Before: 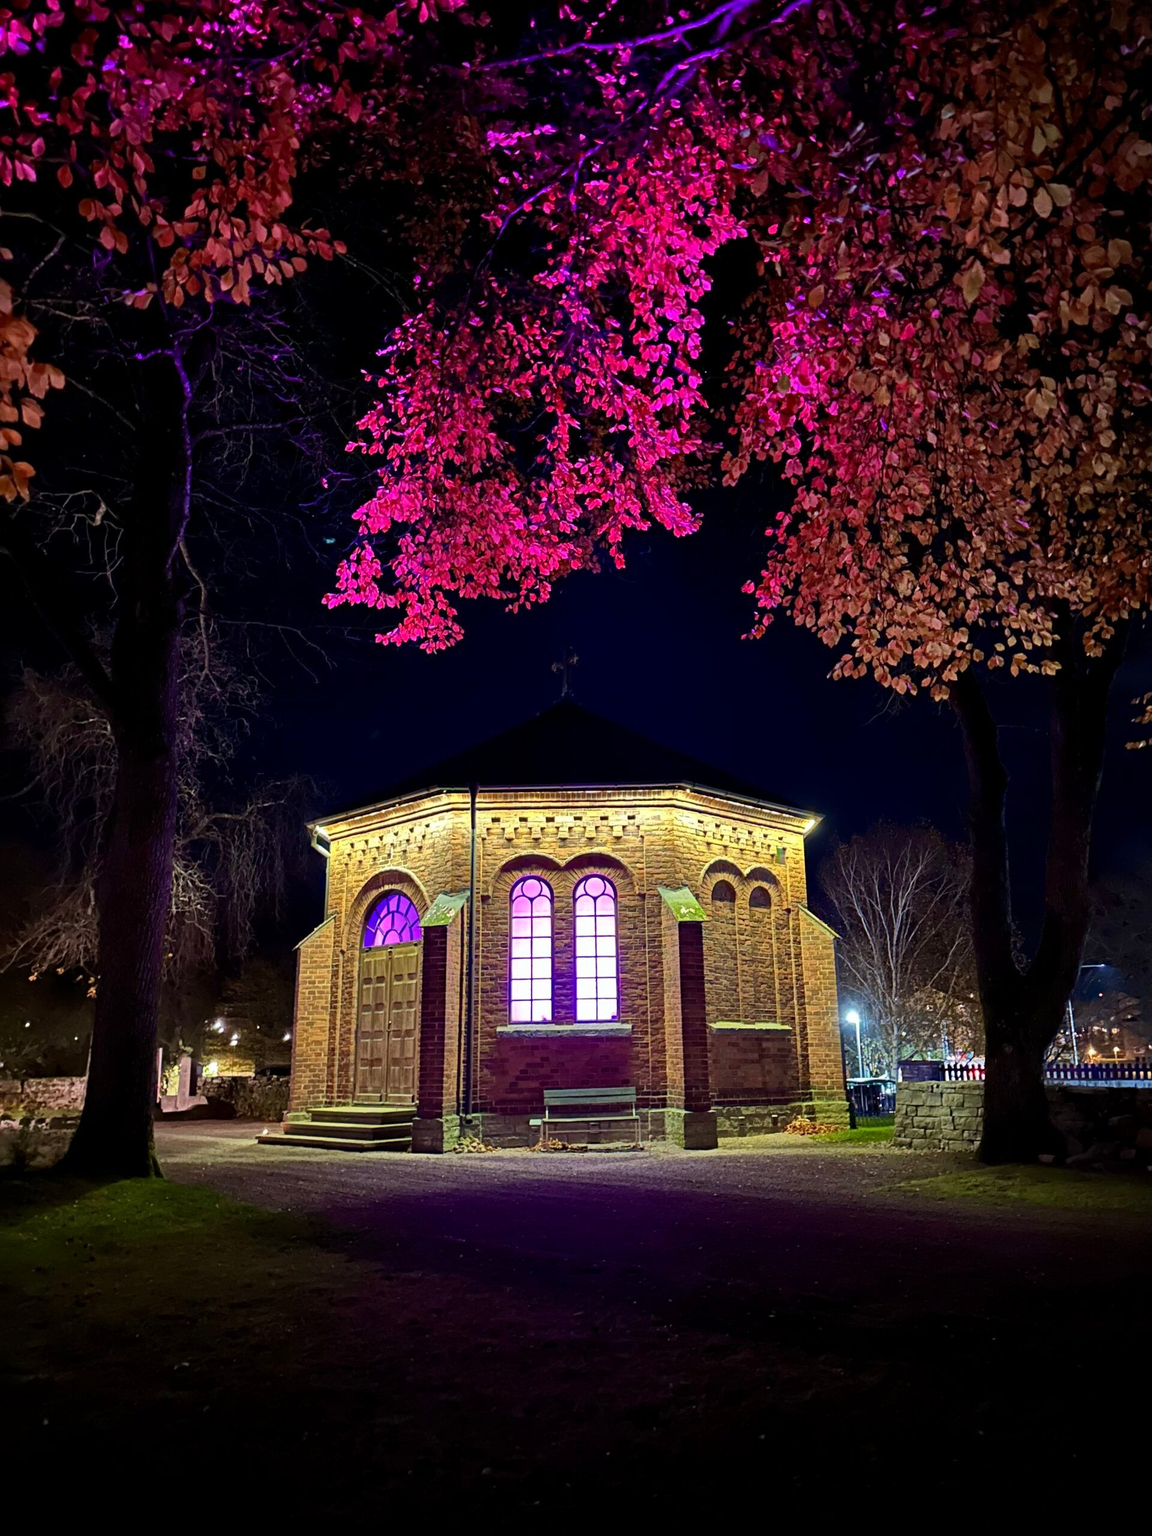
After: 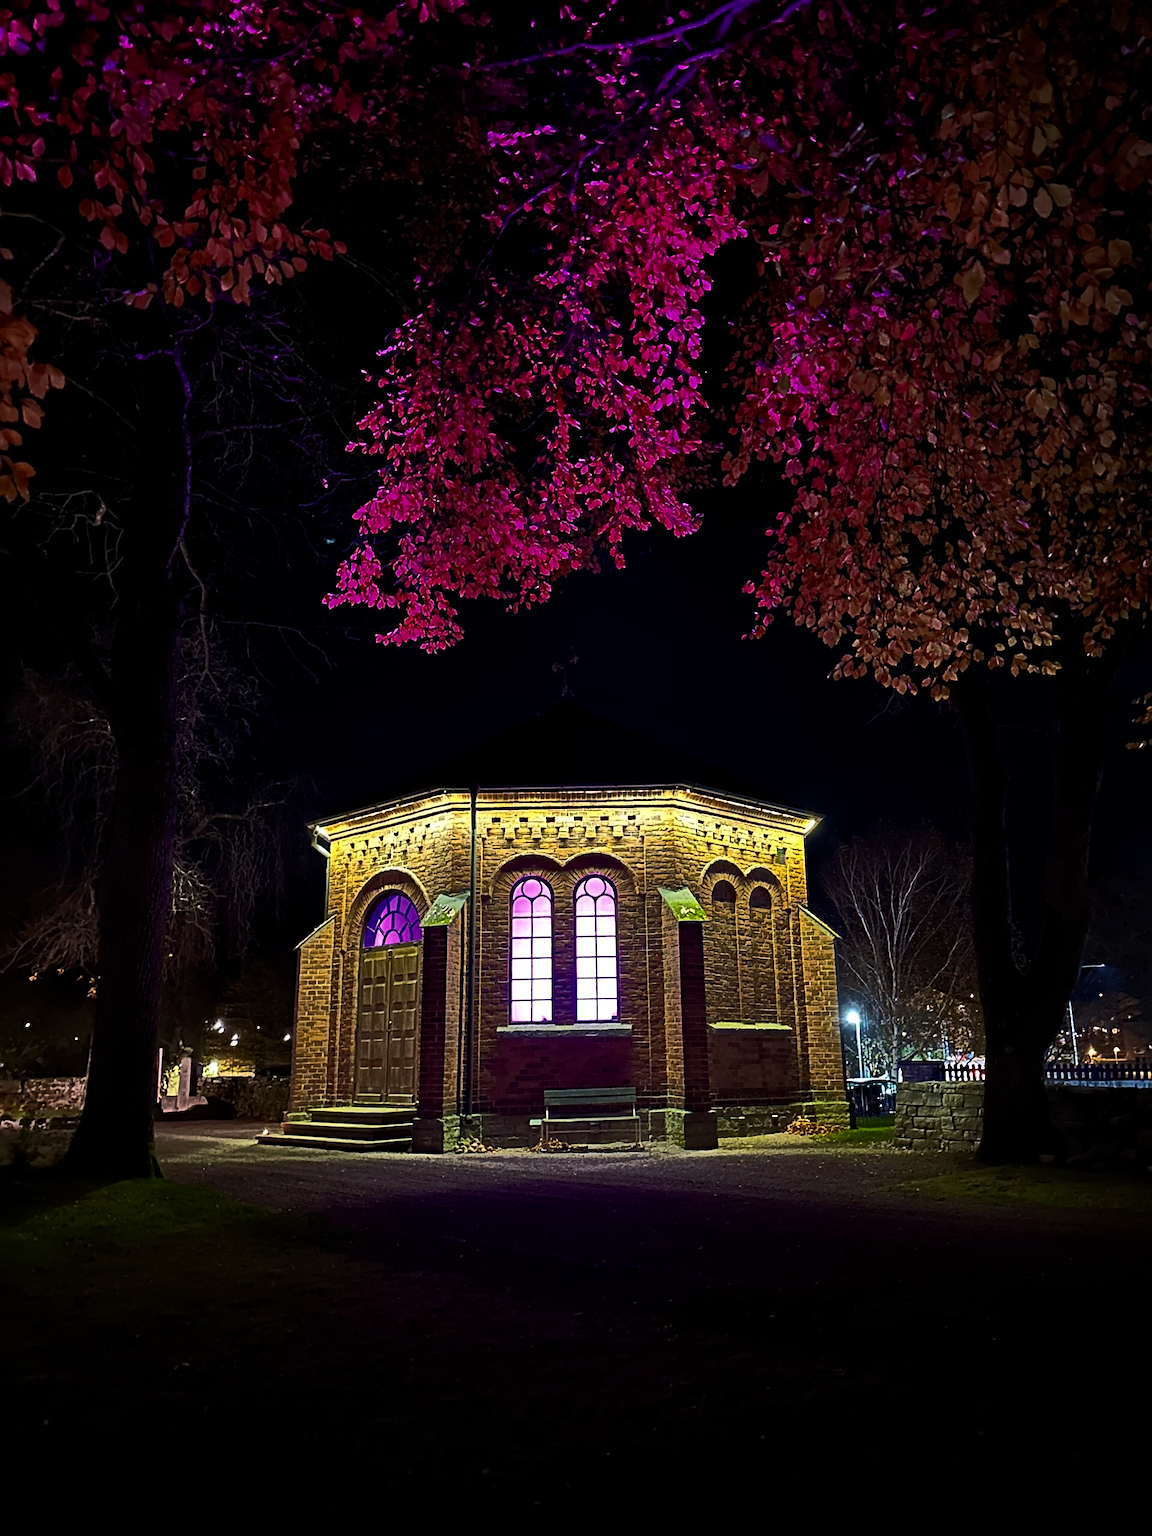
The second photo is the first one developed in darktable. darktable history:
sharpen: radius 1.851, amount 0.398, threshold 1.73
color balance rgb: perceptual saturation grading › global saturation 19.528%, perceptual brilliance grading › highlights 1.803%, perceptual brilliance grading › mid-tones -50.162%, perceptual brilliance grading › shadows -49.71%
